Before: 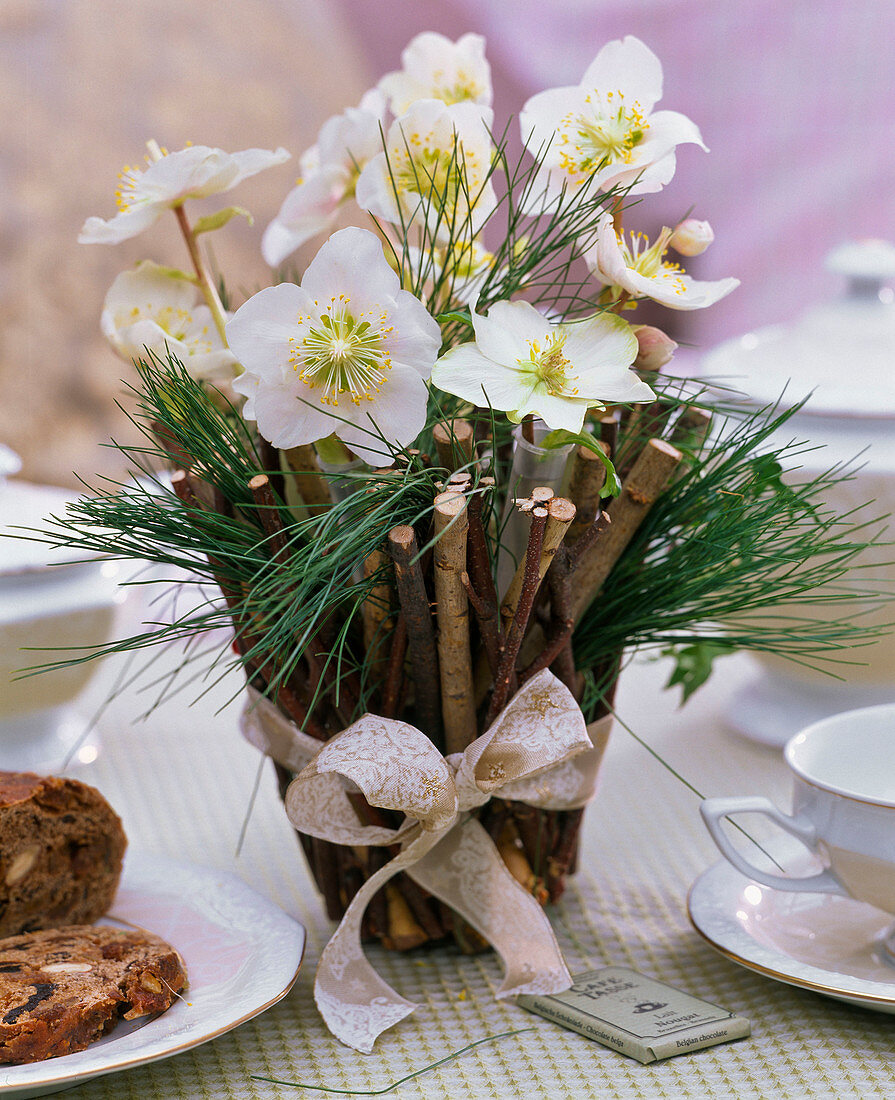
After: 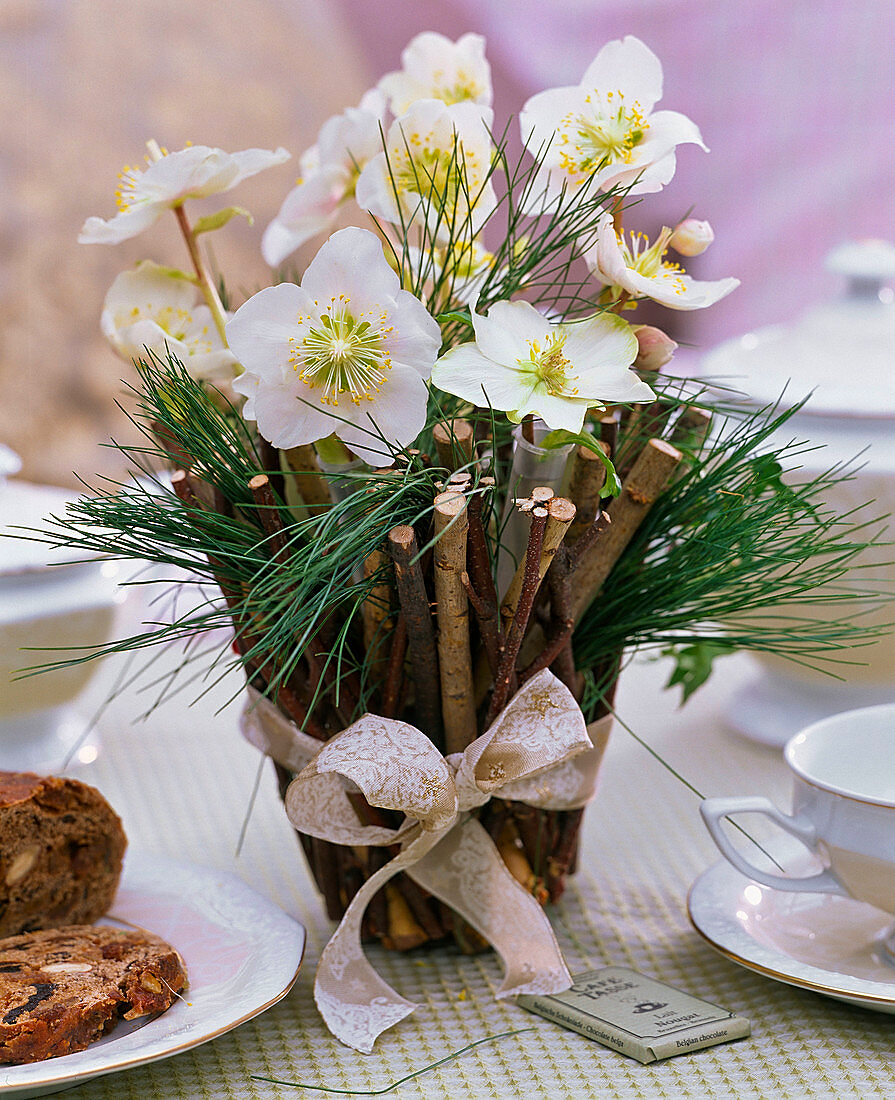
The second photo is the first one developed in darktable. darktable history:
sharpen: radius 1.859, amount 0.406, threshold 1.242
color correction: highlights b* -0.057, saturation 1.11
